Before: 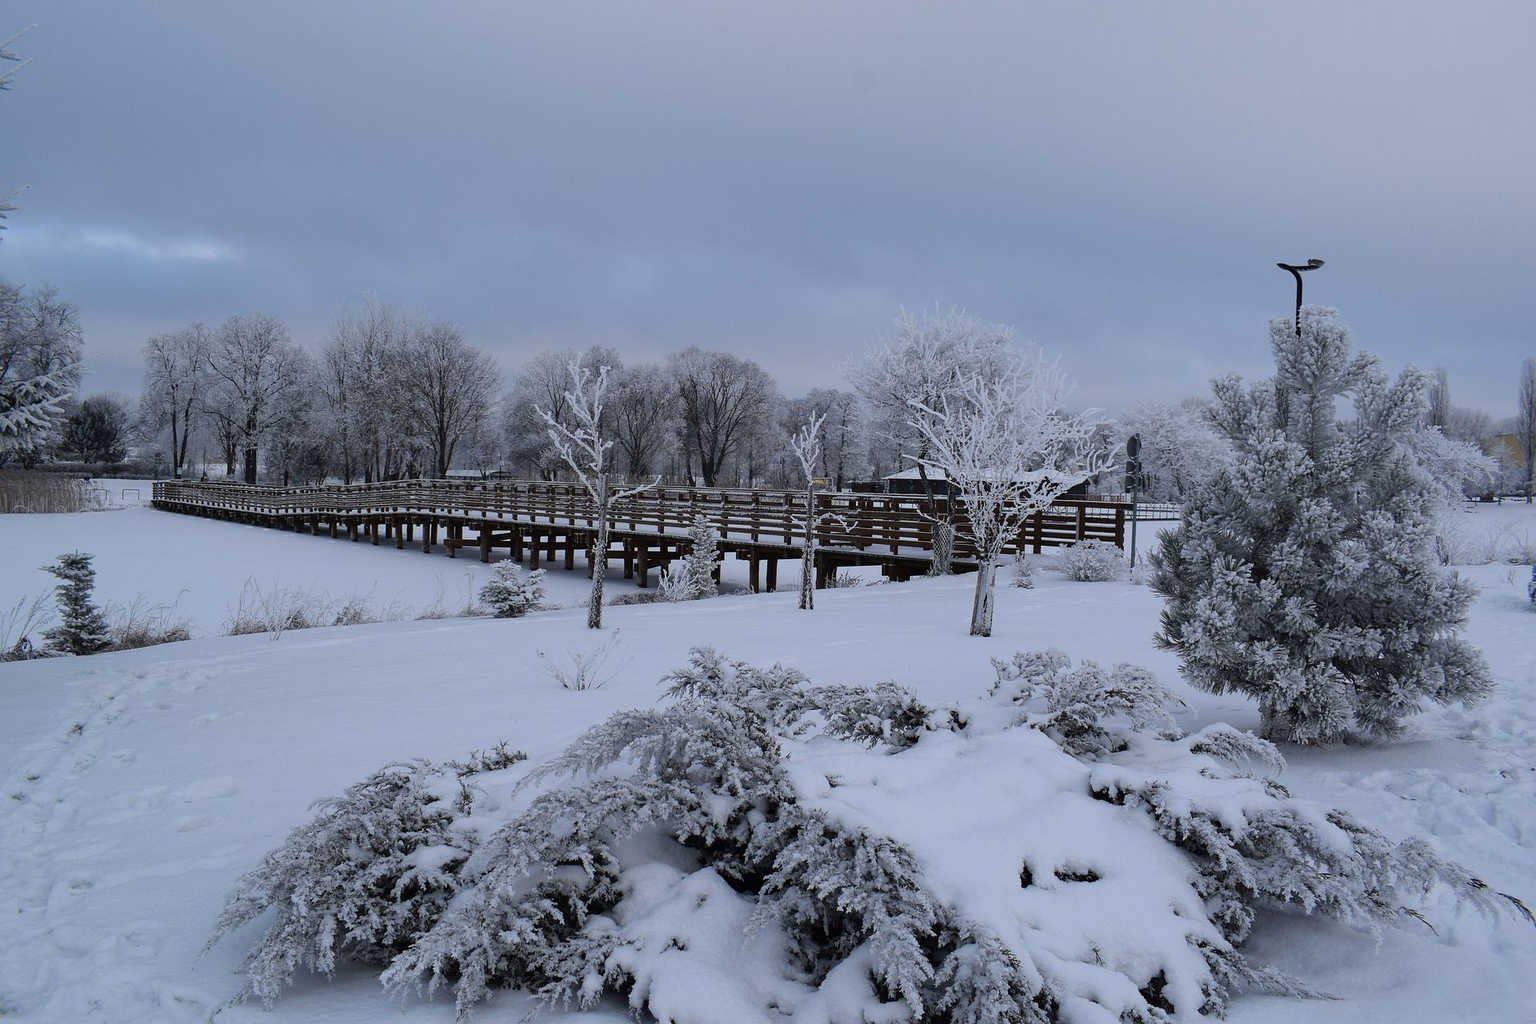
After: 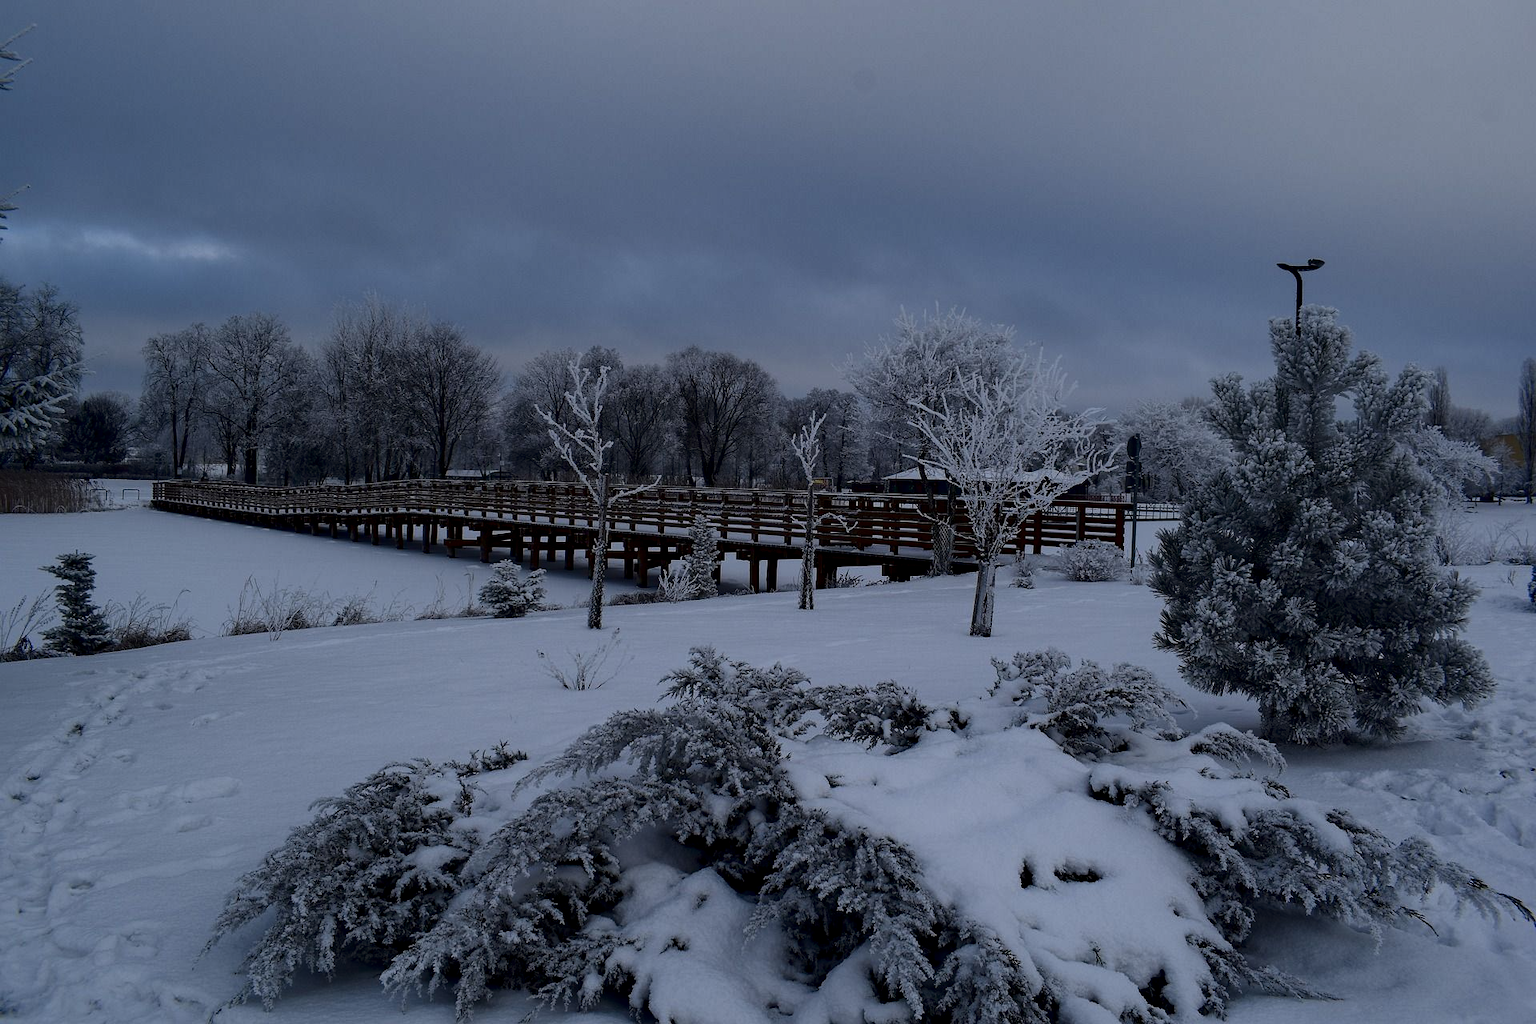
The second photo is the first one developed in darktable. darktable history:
tone equalizer: -8 EV 0.272 EV, -7 EV 0.449 EV, -6 EV 0.433 EV, -5 EV 0.284 EV, -3 EV -0.267 EV, -2 EV -0.411 EV, -1 EV -0.41 EV, +0 EV -0.265 EV, mask exposure compensation -0.508 EV
contrast brightness saturation: contrast 0.193, brightness -0.226, saturation 0.107
local contrast: highlights 62%, shadows 111%, detail 107%, midtone range 0.534
